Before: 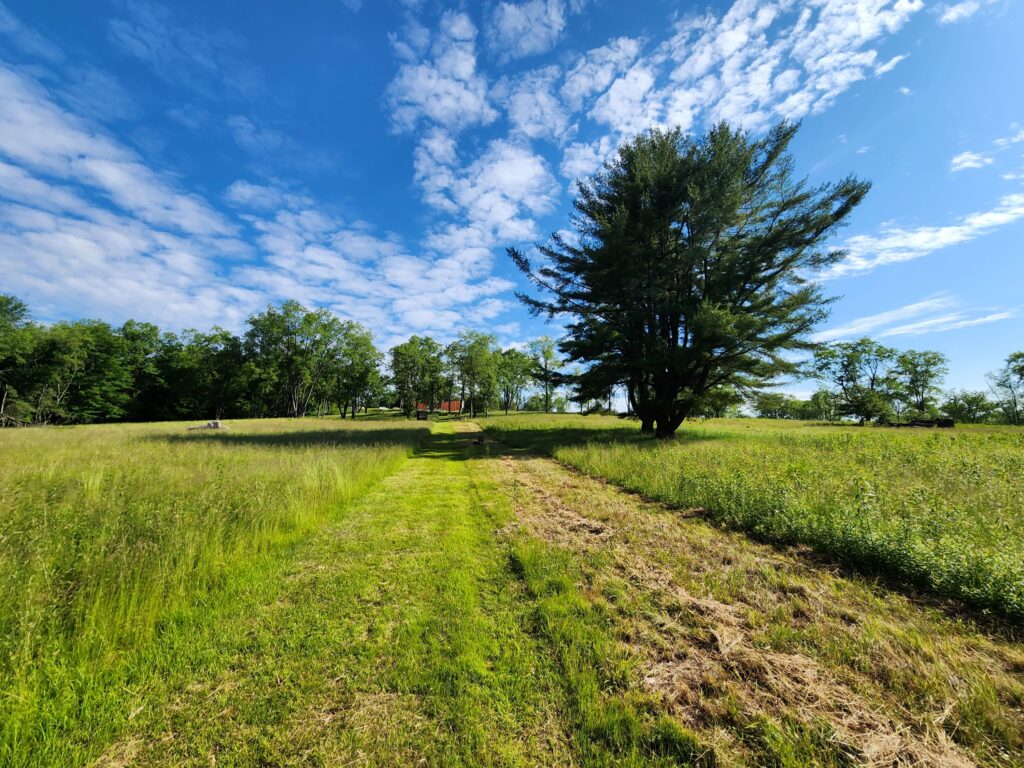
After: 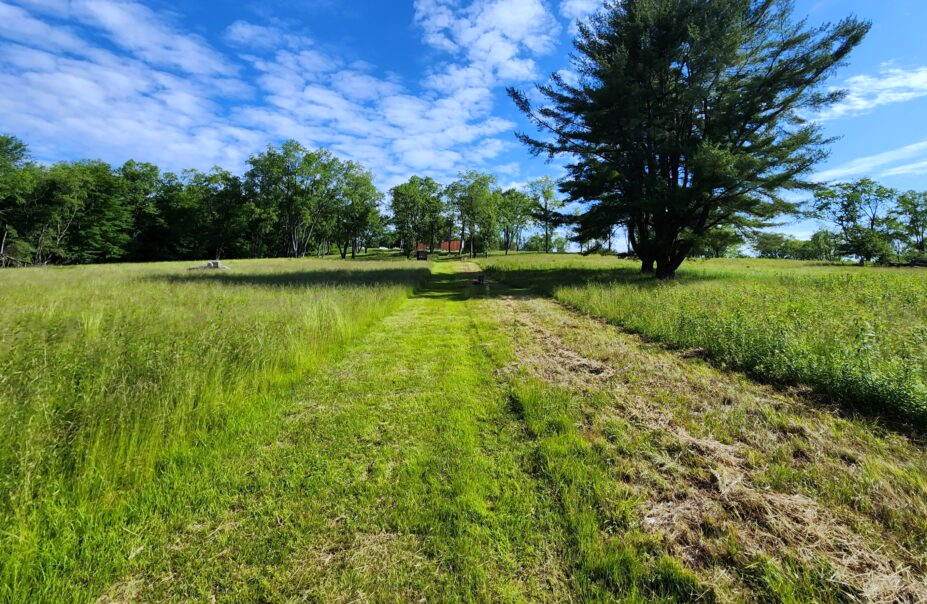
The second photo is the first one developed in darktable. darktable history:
crop: top 20.916%, right 9.437%, bottom 0.316%
white balance: red 0.931, blue 1.11
